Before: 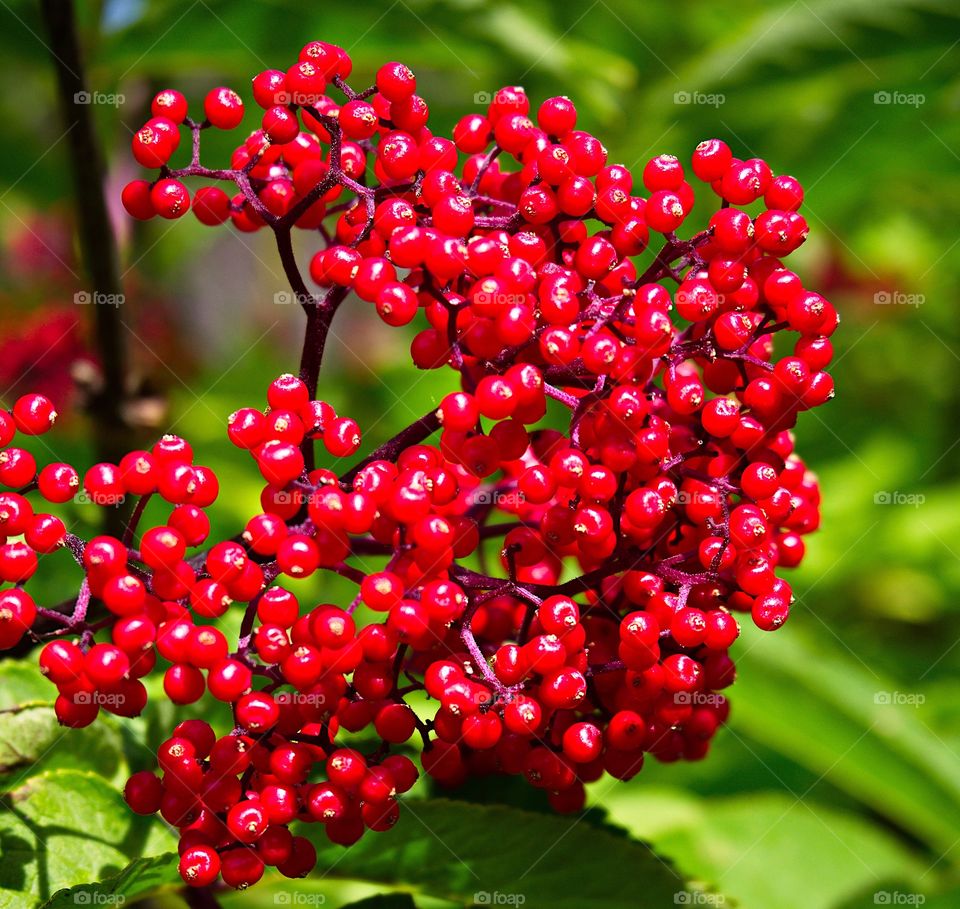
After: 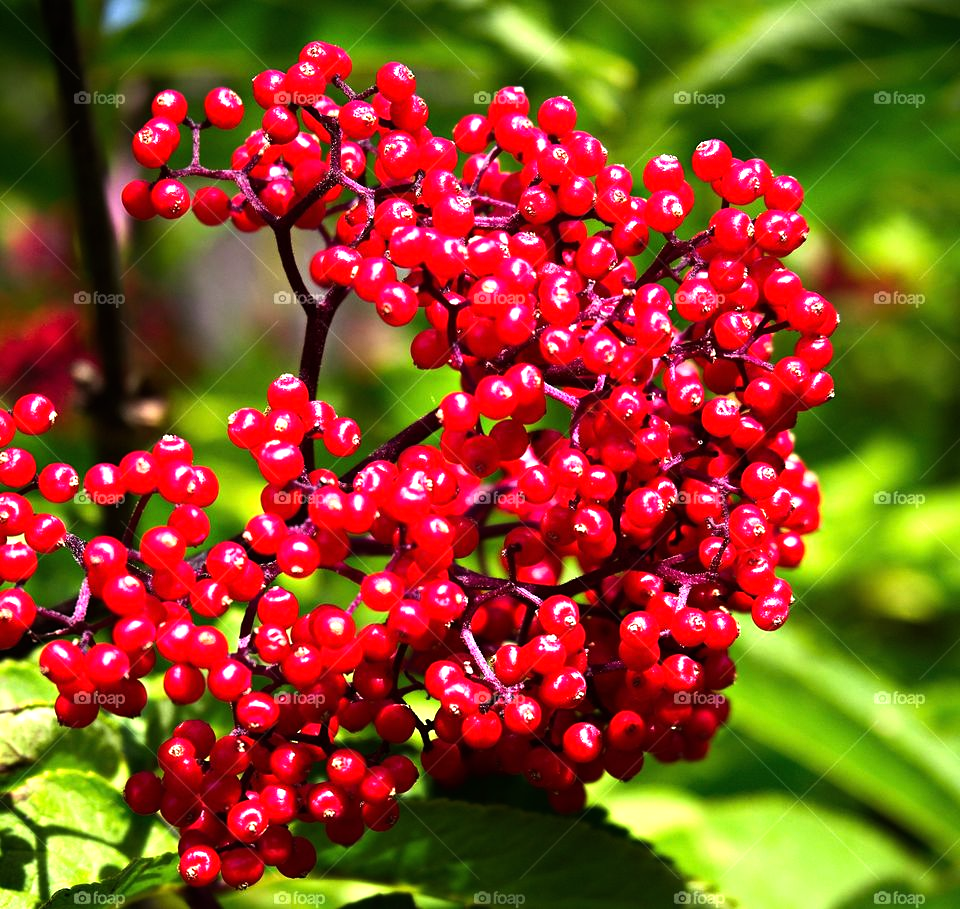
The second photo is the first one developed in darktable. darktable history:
tone equalizer: -8 EV -1.11 EV, -7 EV -1.02 EV, -6 EV -0.856 EV, -5 EV -0.561 EV, -3 EV 0.605 EV, -2 EV 0.865 EV, -1 EV 0.989 EV, +0 EV 1.08 EV, edges refinement/feathering 500, mask exposure compensation -1.57 EV, preserve details guided filter
